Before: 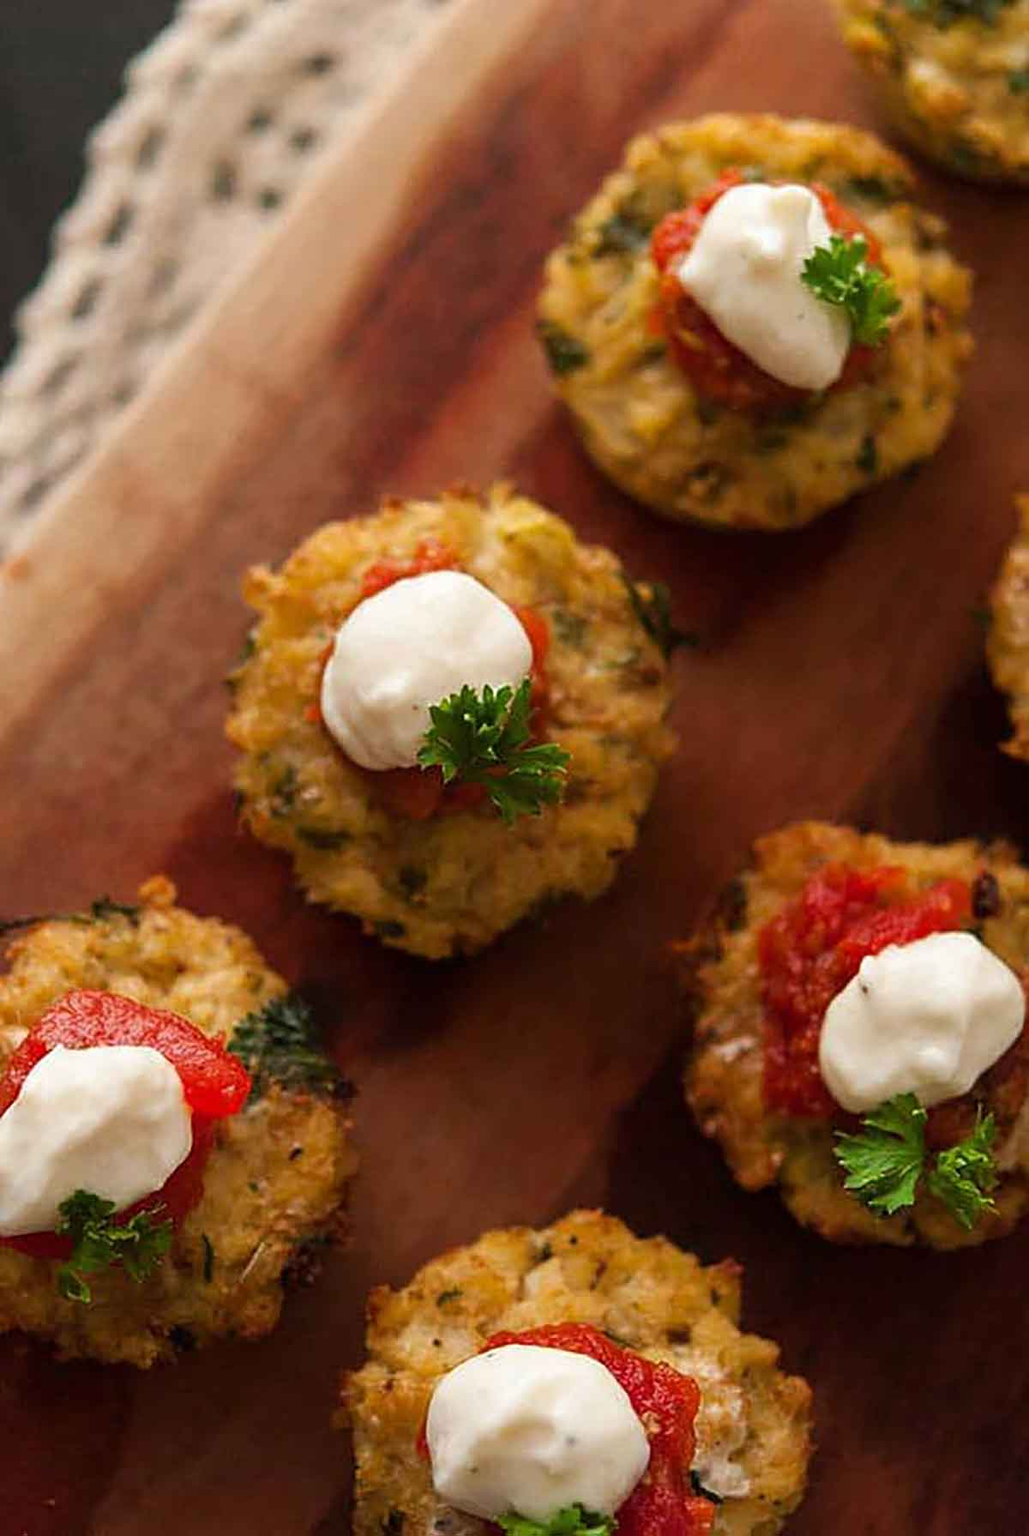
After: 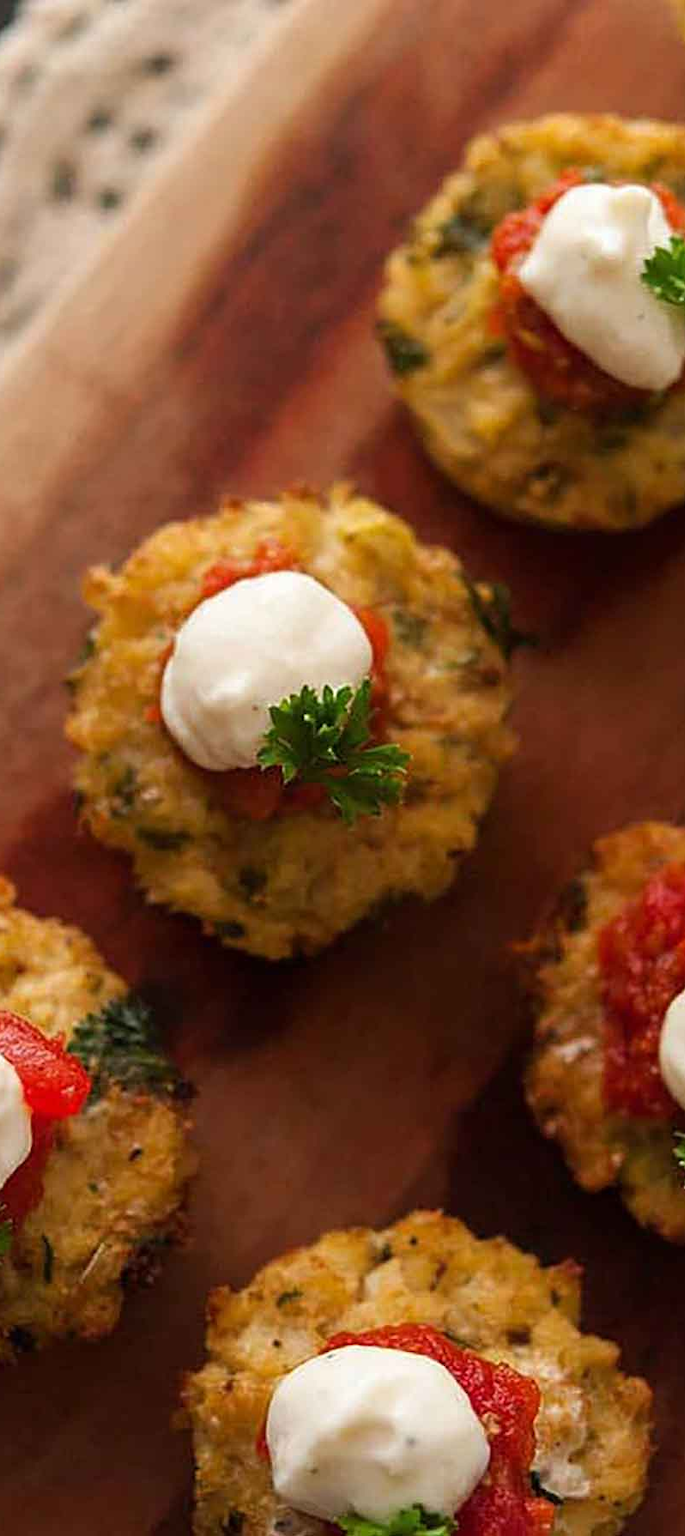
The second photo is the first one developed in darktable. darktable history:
crop and rotate: left 15.602%, right 17.762%
